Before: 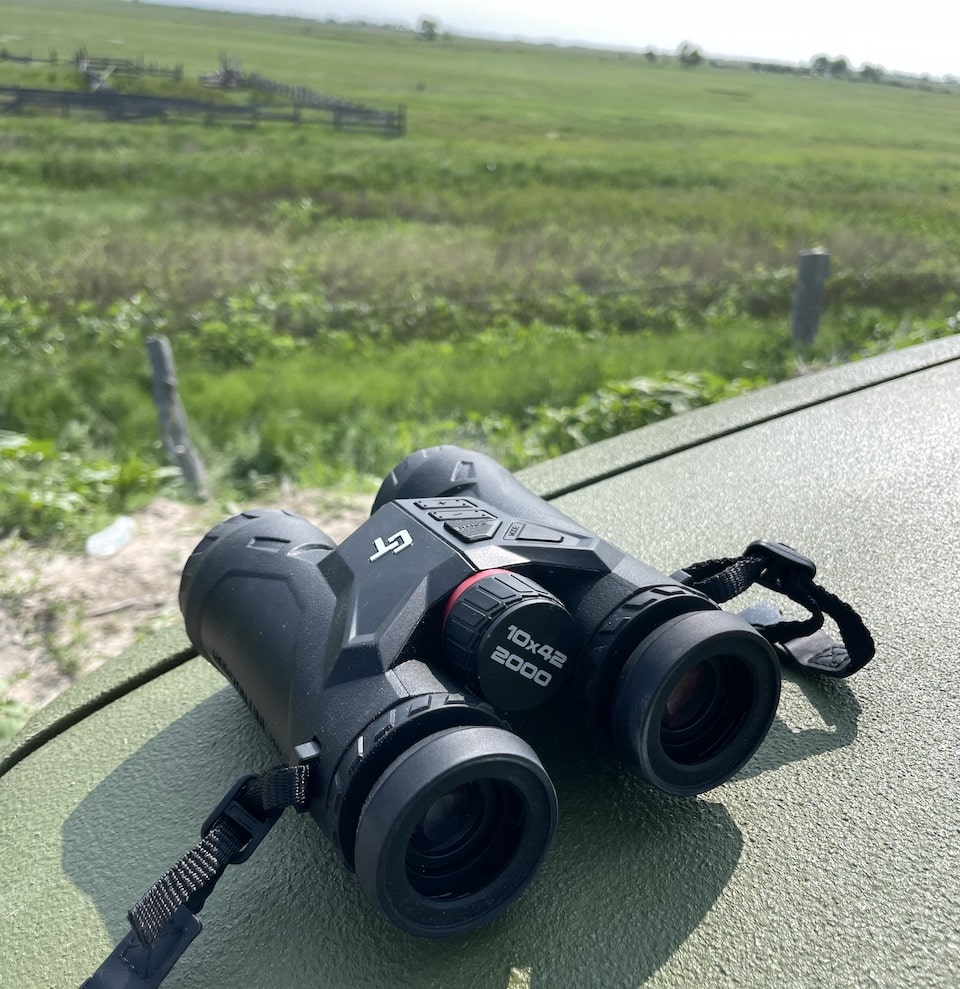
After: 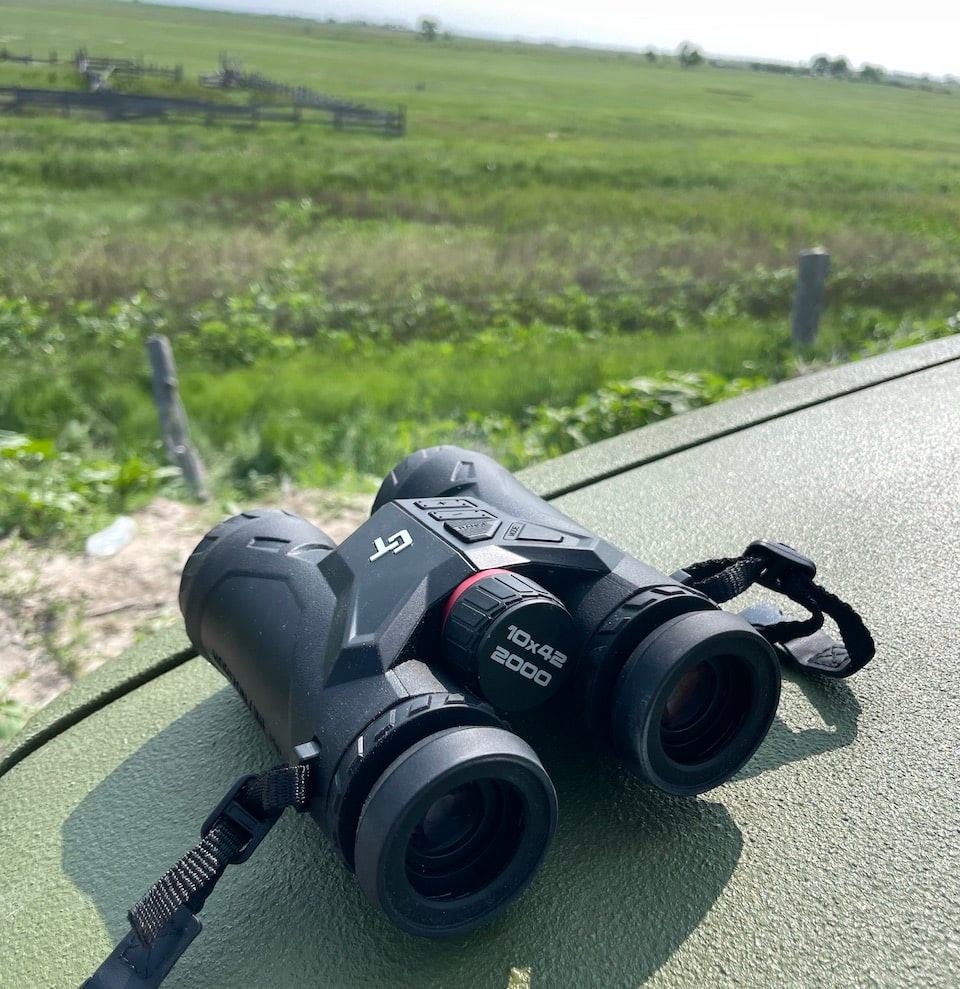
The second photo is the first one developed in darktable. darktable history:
levels: mode automatic, levels [0.062, 0.494, 0.925]
